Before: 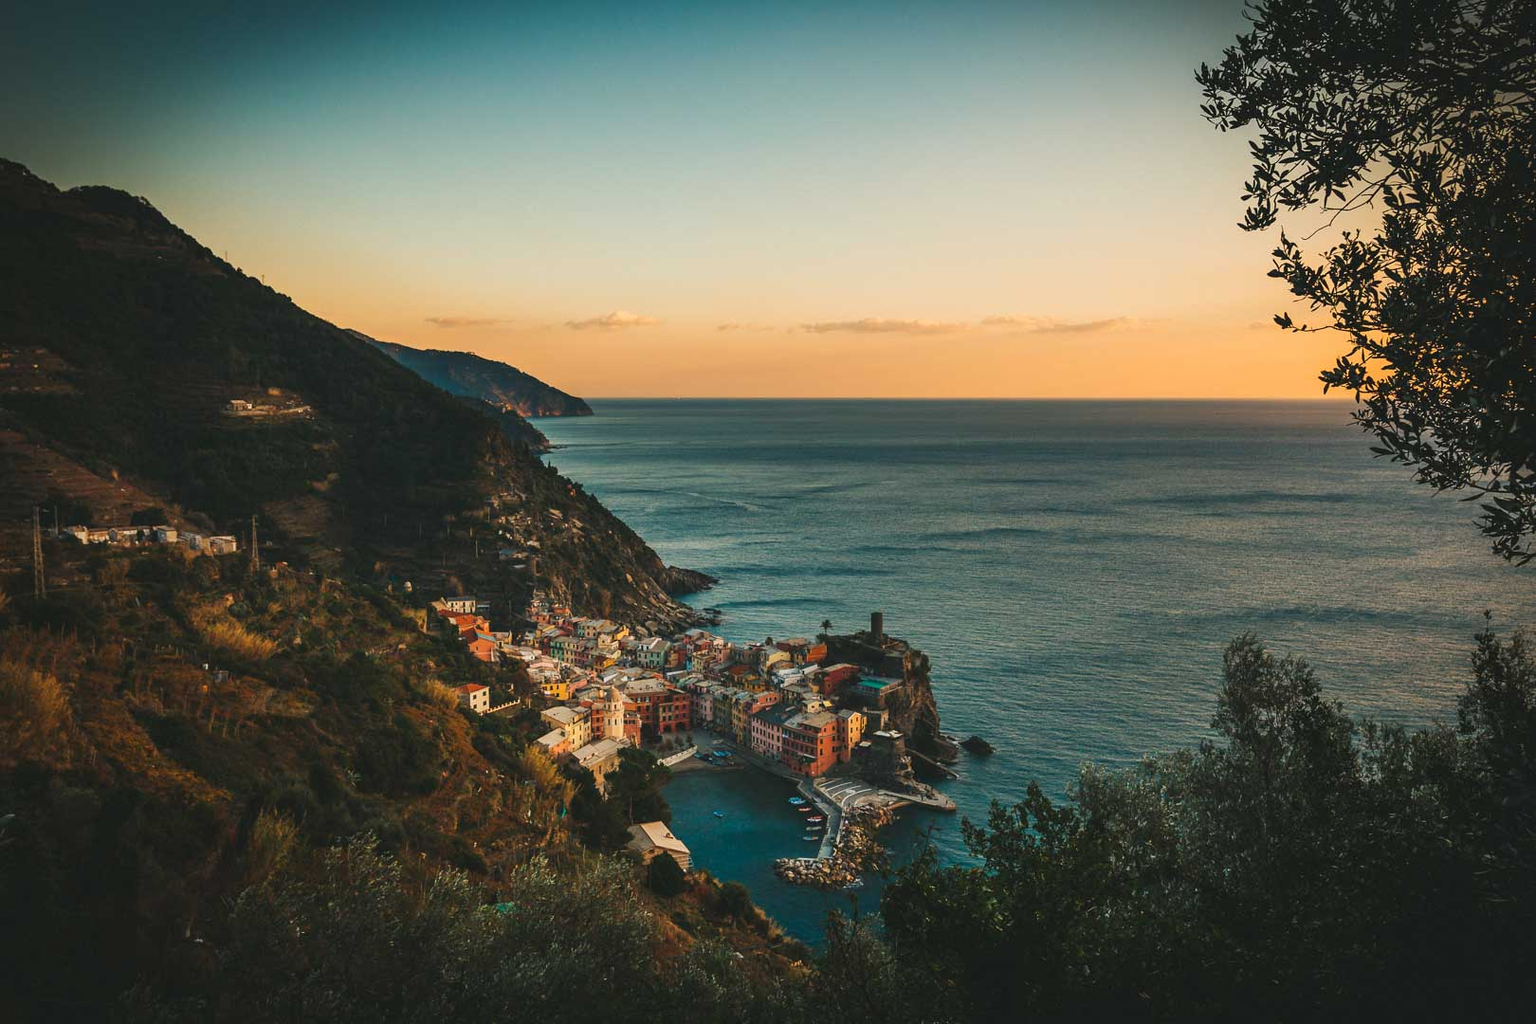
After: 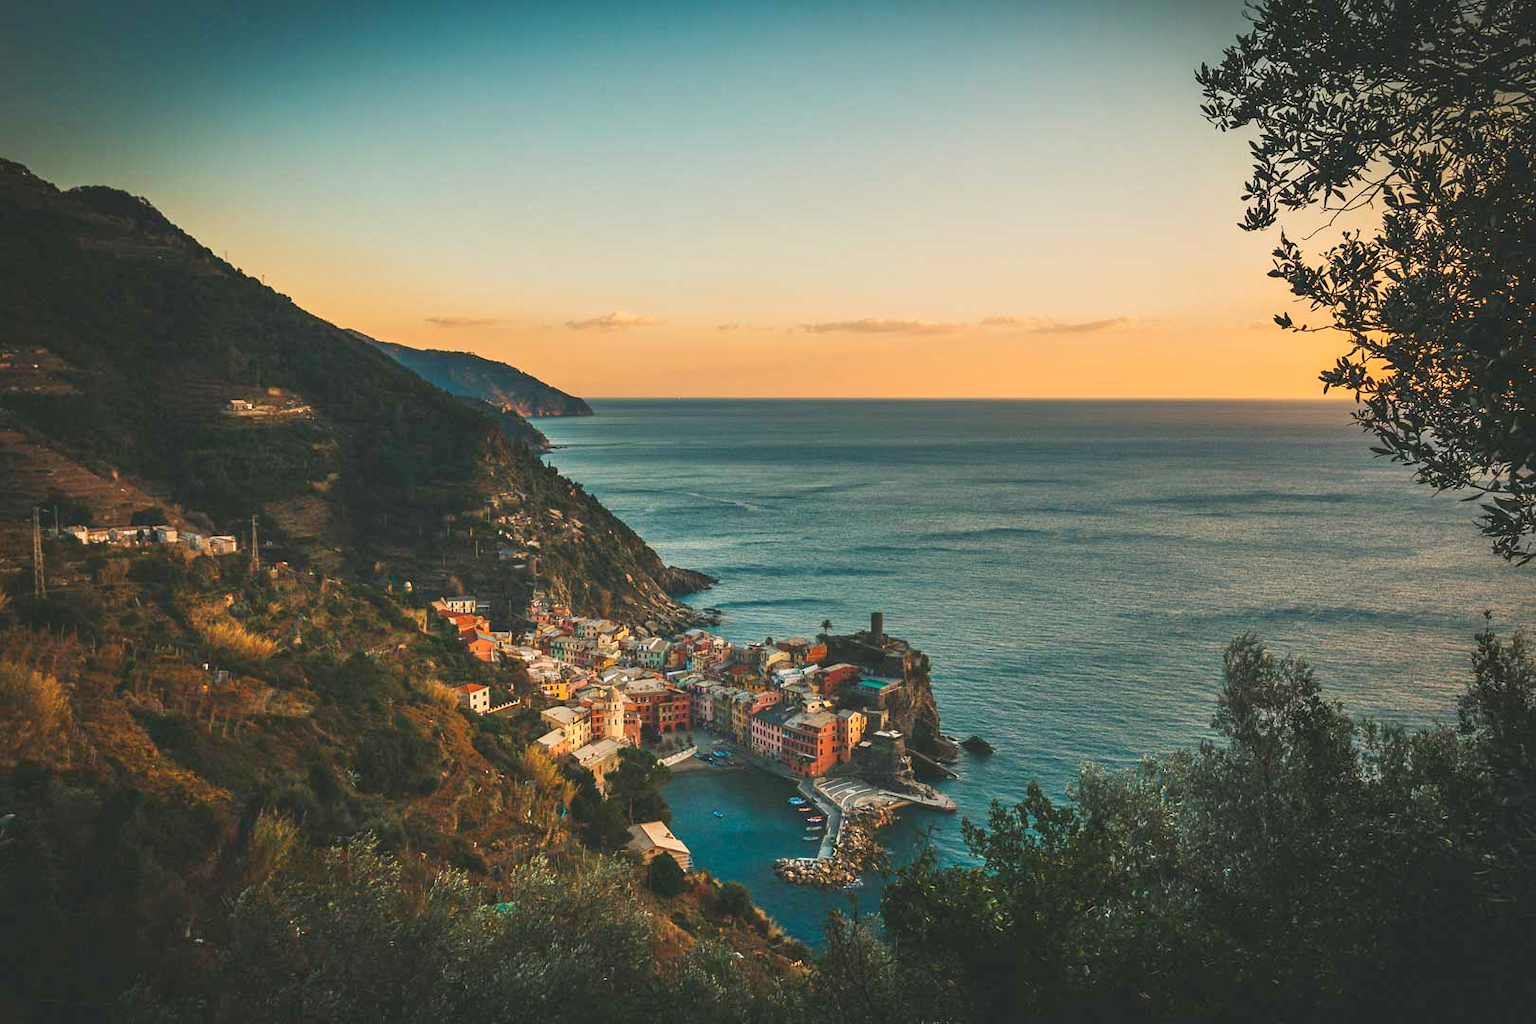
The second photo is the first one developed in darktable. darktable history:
tone equalizer: -8 EV 1 EV, -7 EV 0.994 EV, -6 EV 1.03 EV, -5 EV 1.01 EV, -4 EV 0.996 EV, -3 EV 0.757 EV, -2 EV 0.501 EV, -1 EV 0.238 EV
